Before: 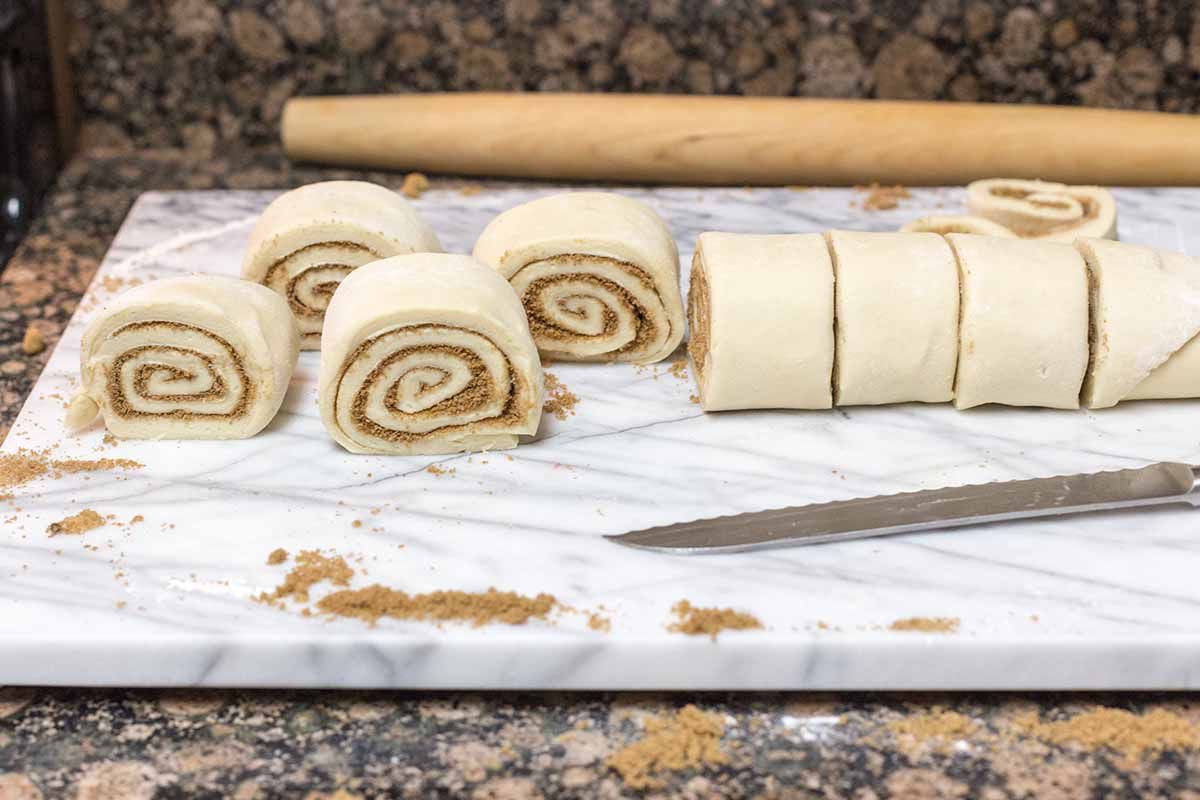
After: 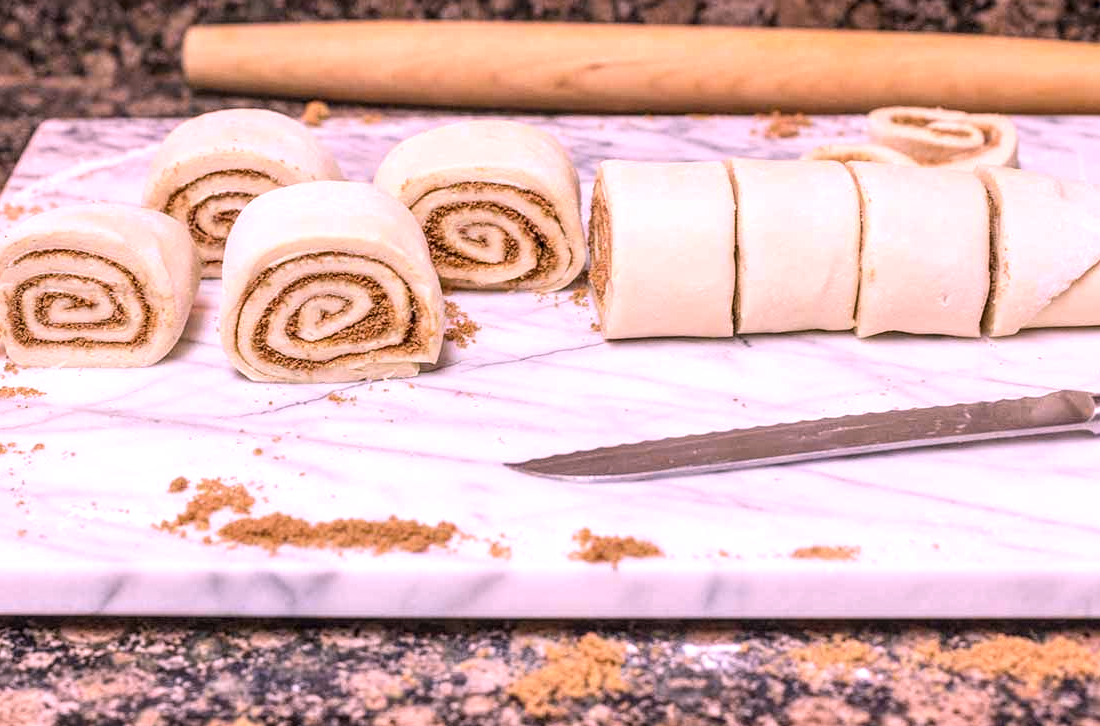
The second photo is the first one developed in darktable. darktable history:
white balance: red 1.188, blue 1.11
local contrast: highlights 61%, detail 143%, midtone range 0.428
crop and rotate: left 8.262%, top 9.226%
tone equalizer: on, module defaults
contrast brightness saturation: contrast 0.1, brightness 0.03, saturation 0.09
